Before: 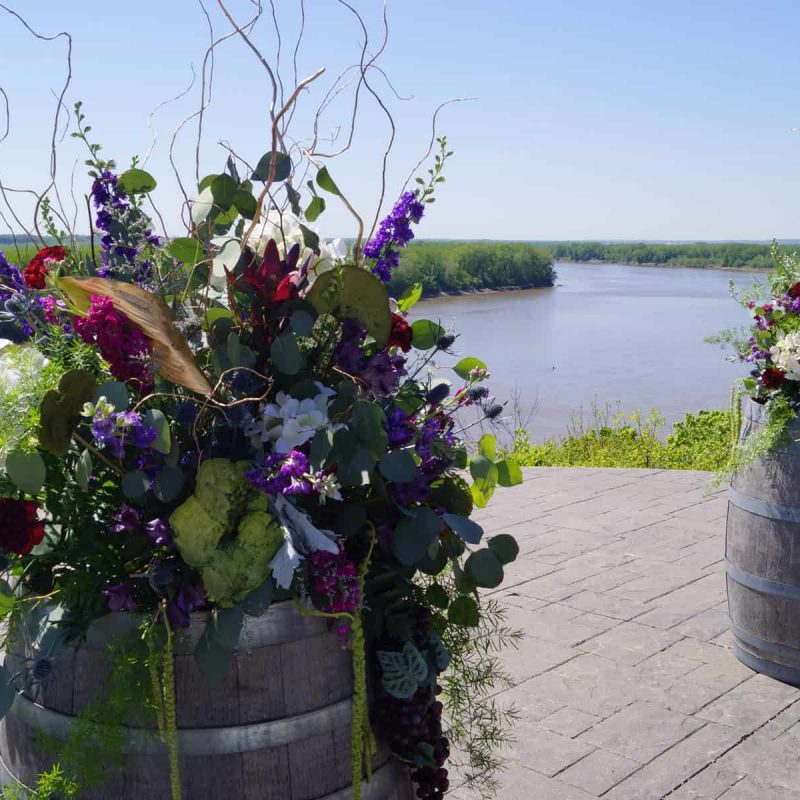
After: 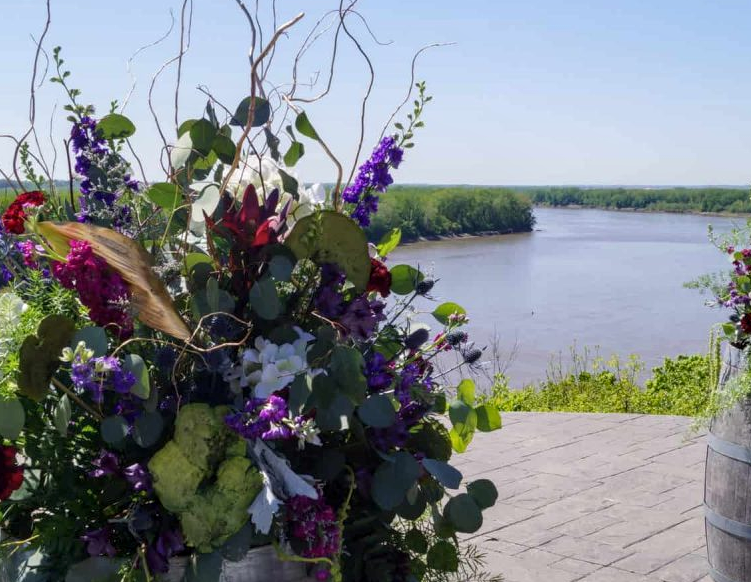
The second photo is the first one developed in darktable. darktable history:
crop: left 2.72%, top 6.978%, right 3.31%, bottom 20.241%
local contrast: on, module defaults
